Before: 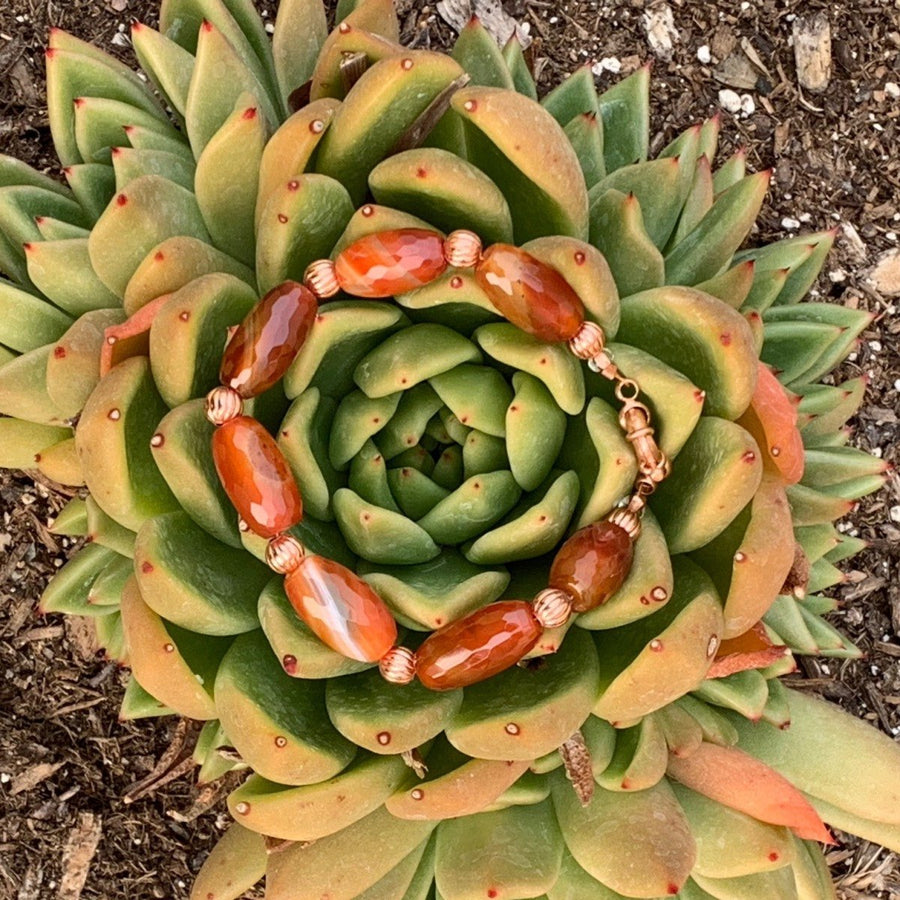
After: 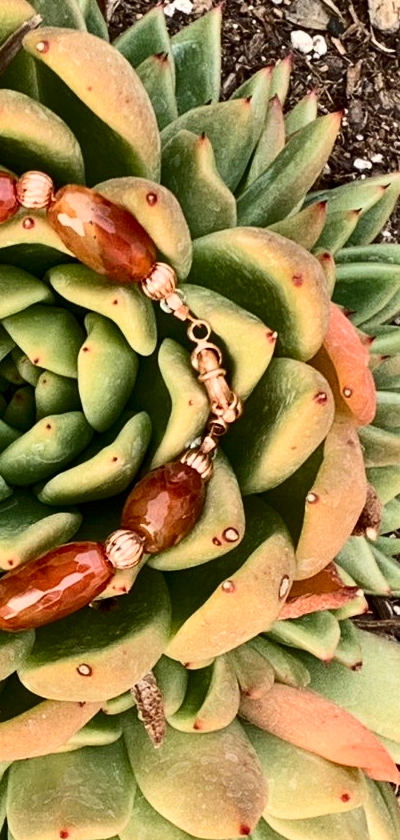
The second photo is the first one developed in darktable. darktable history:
crop: left 47.628%, top 6.643%, right 7.874%
contrast brightness saturation: contrast 0.28
